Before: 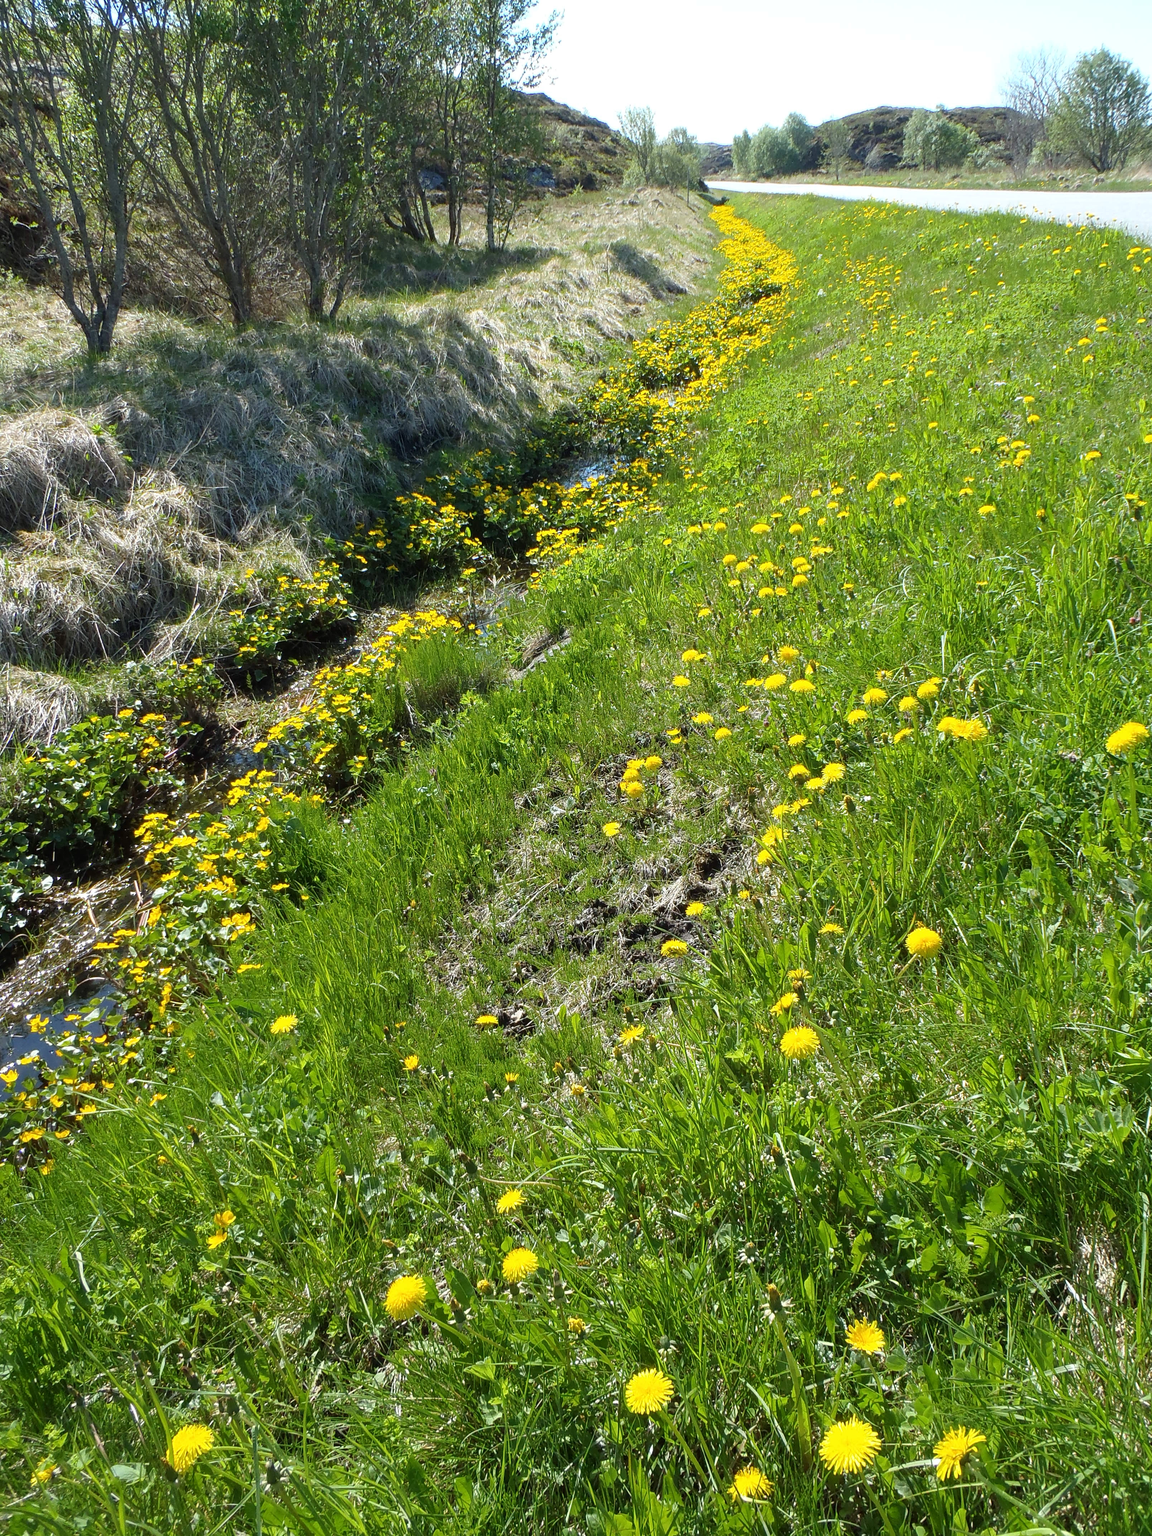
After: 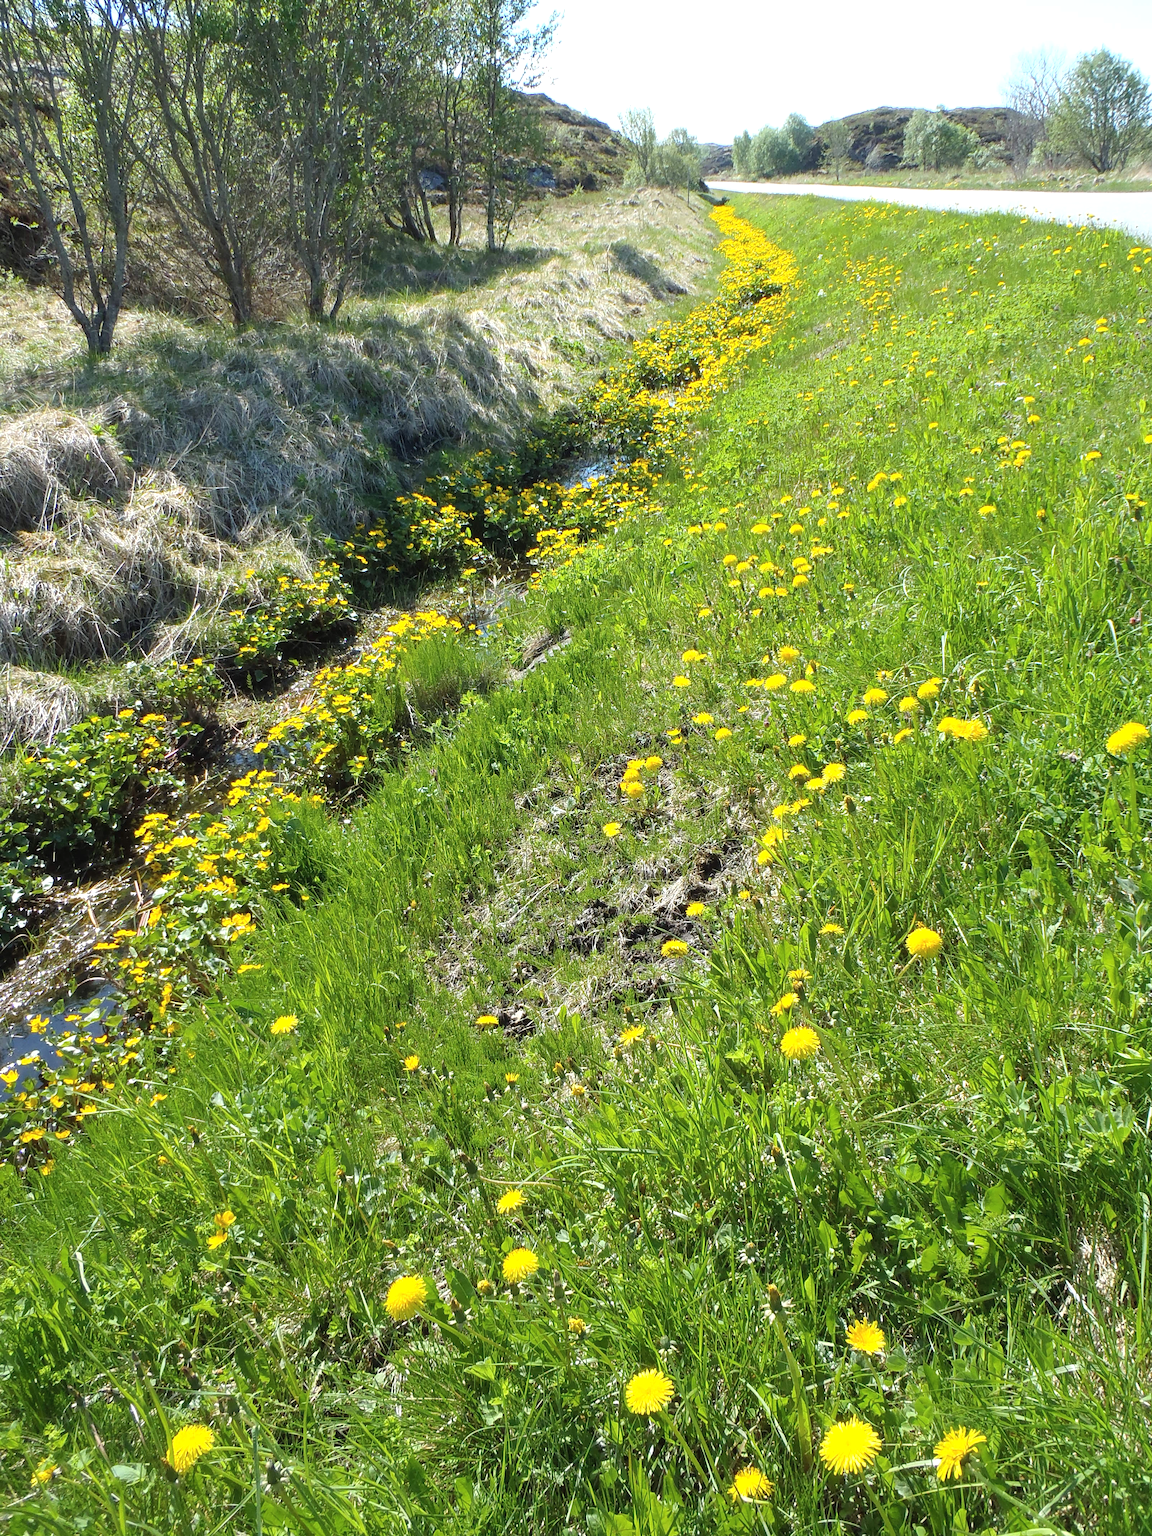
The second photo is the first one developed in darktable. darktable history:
exposure: black level correction 0, exposure 0.2 EV, compensate exposure bias true, compensate highlight preservation false
contrast brightness saturation: contrast 0.05, brightness 0.06, saturation 0.01
